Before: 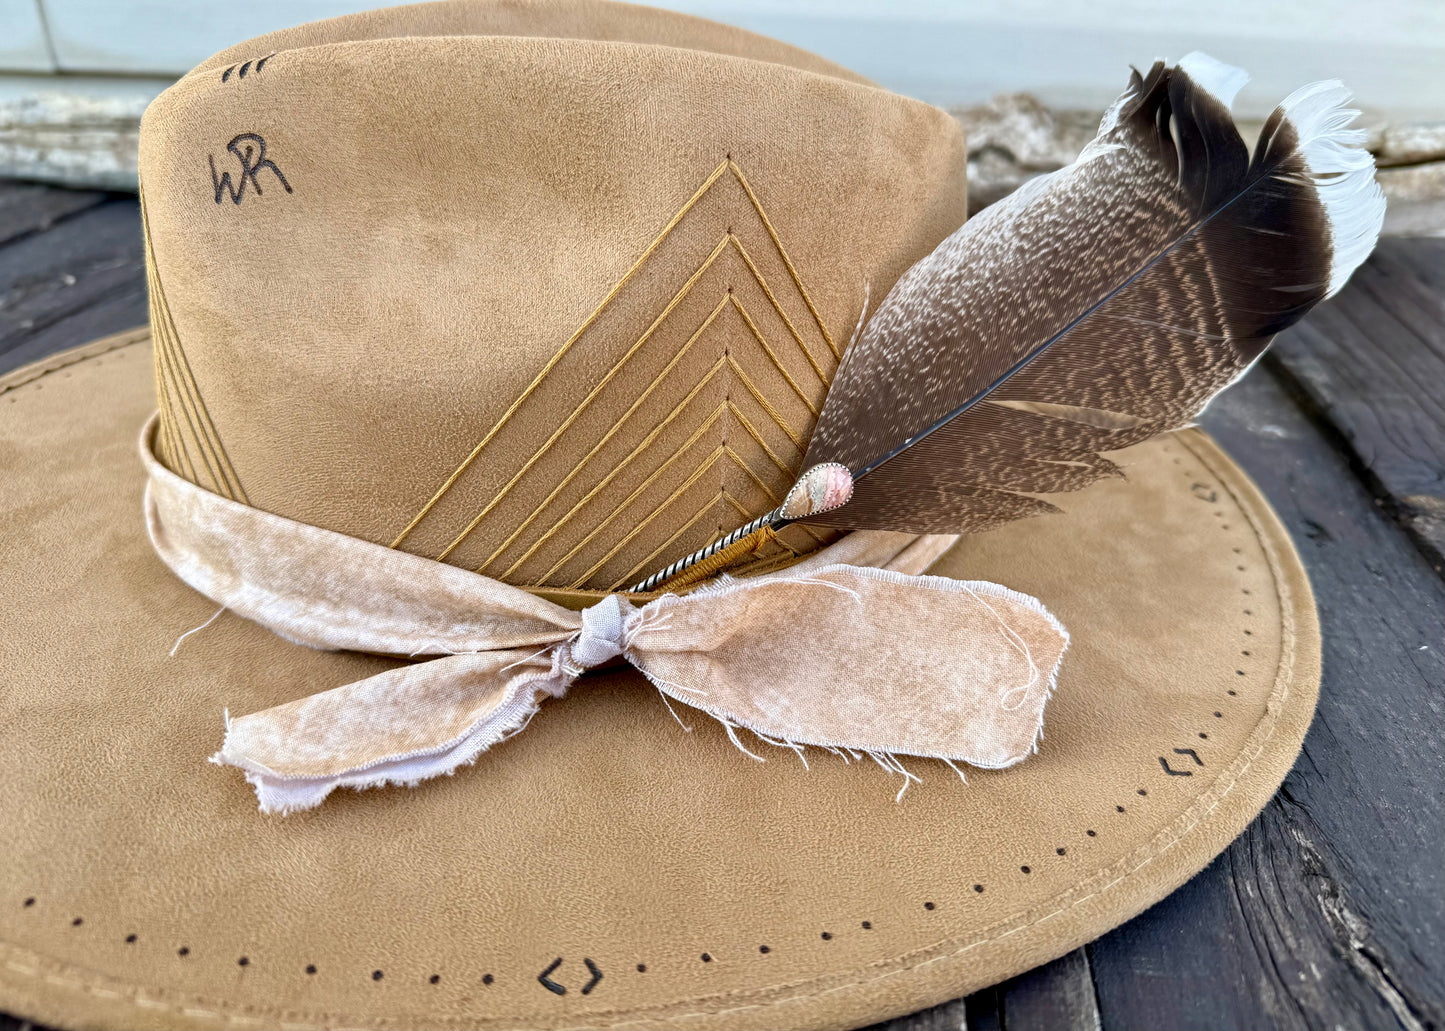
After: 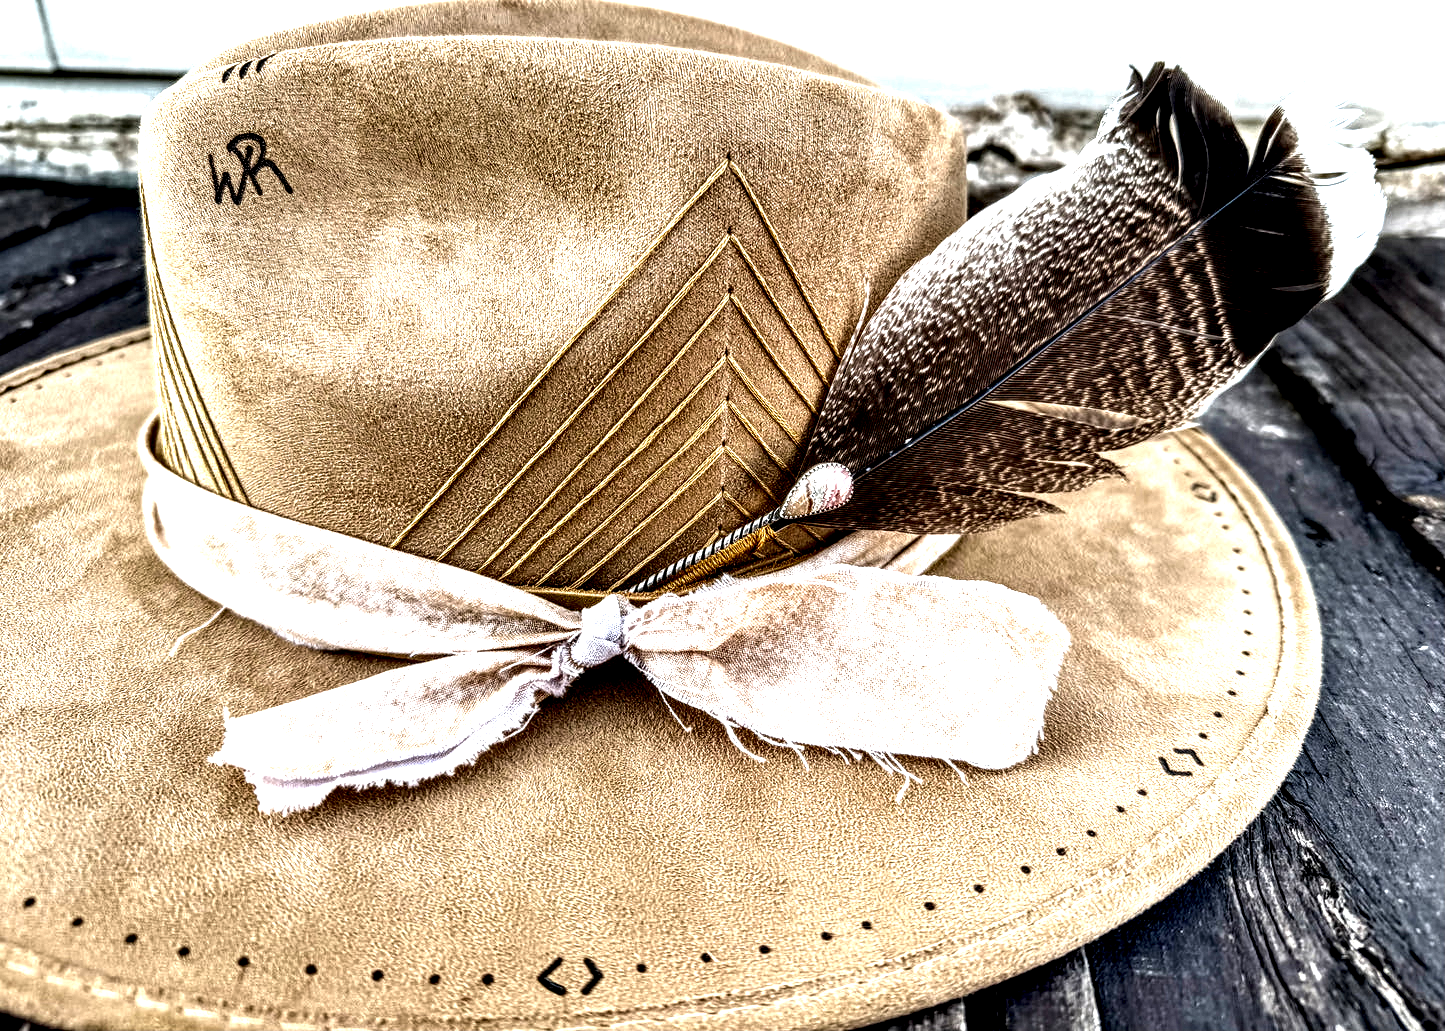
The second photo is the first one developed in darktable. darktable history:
exposure: black level correction 0, exposure 0.697 EV, compensate highlight preservation false
local contrast: highlights 119%, shadows 42%, detail 291%
shadows and highlights: shadows 36.86, highlights -27.45, soften with gaussian
